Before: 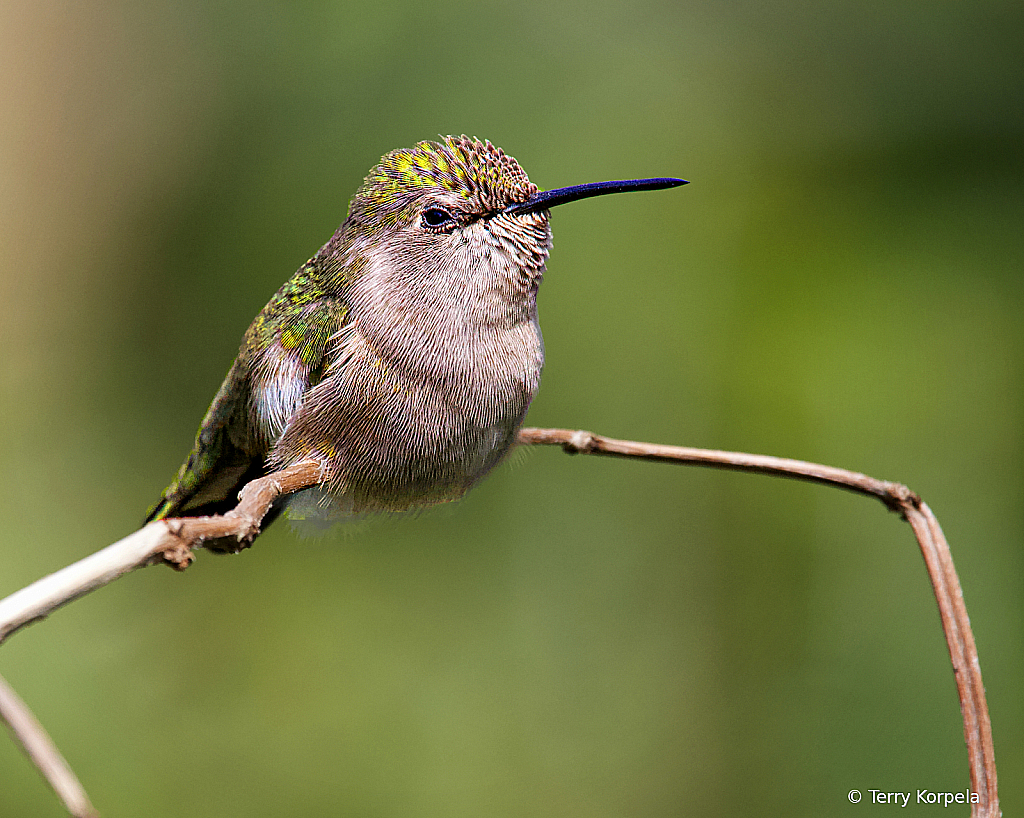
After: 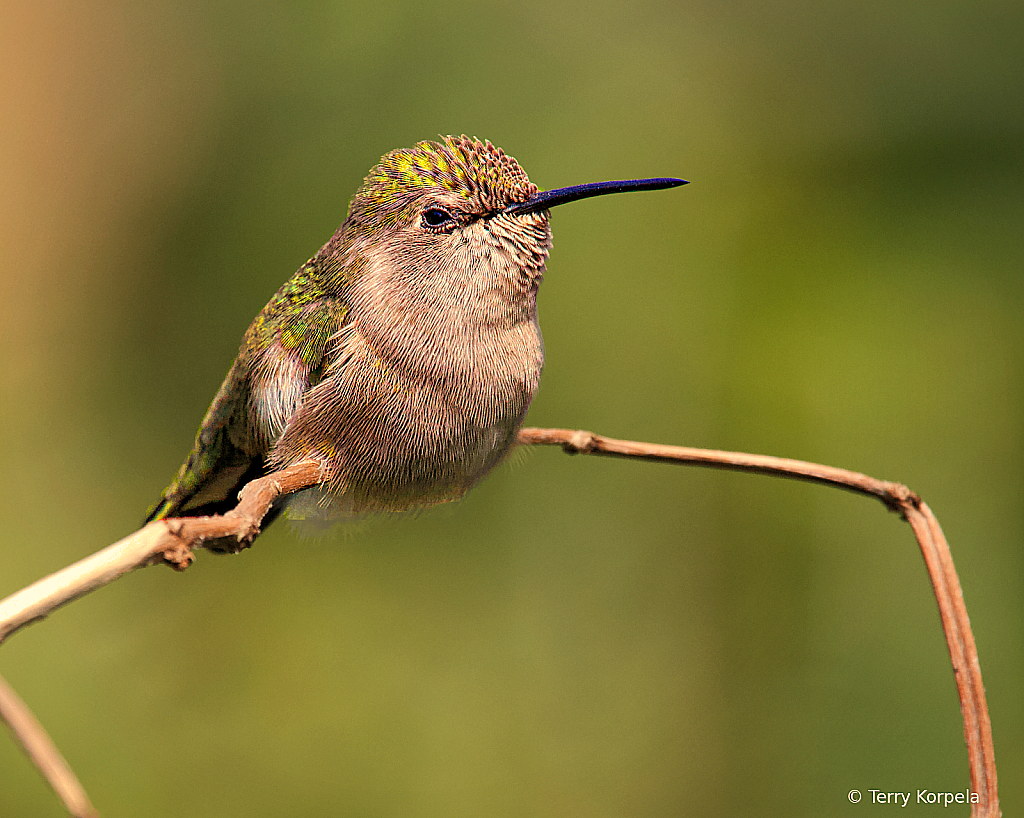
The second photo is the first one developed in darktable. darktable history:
white balance: red 1.138, green 0.996, blue 0.812
shadows and highlights: shadows 60, highlights -60
